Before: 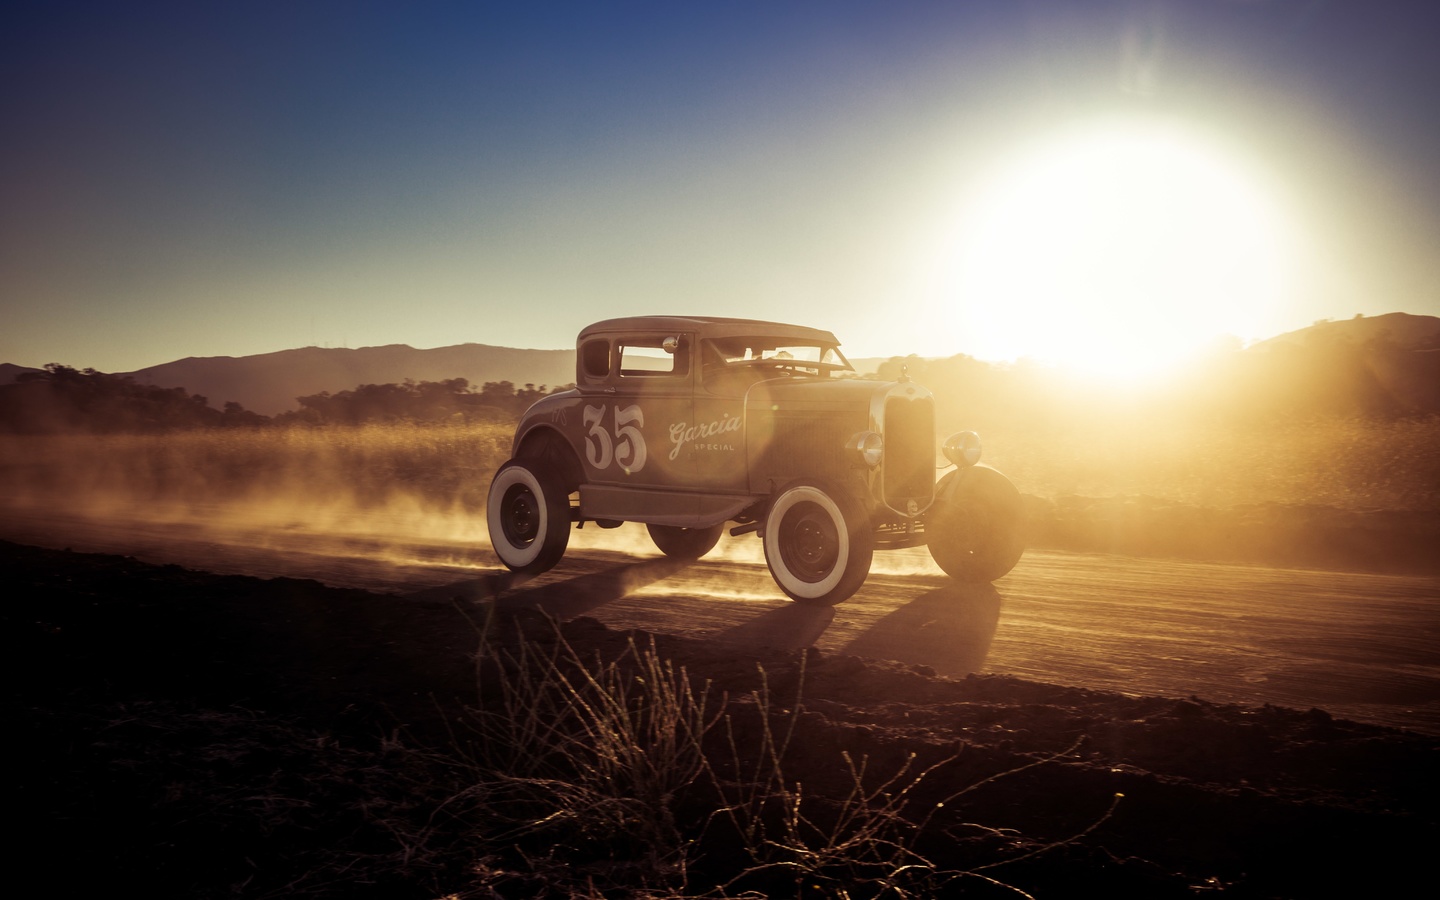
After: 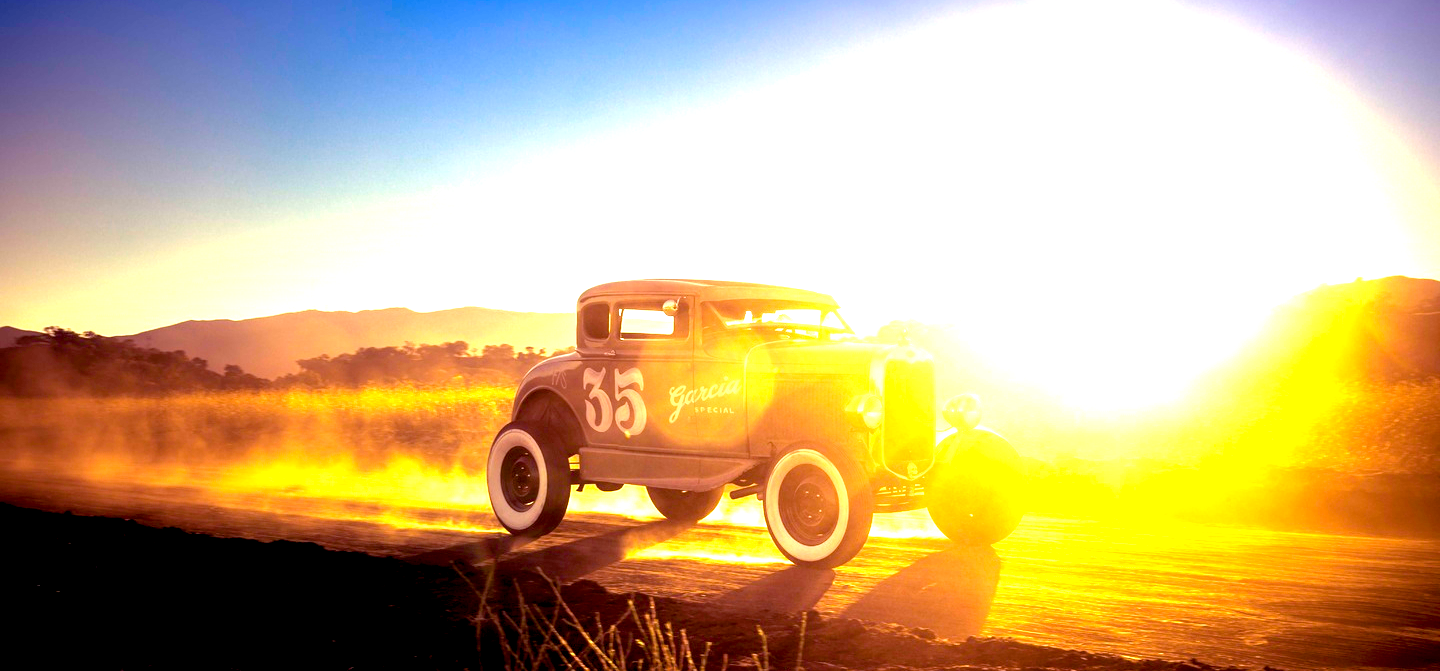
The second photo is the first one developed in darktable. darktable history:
crop: top 4.146%, bottom 21.275%
exposure: black level correction 0.005, exposure 2.08 EV, compensate highlight preservation false
color balance rgb: shadows lift › chroma 2.034%, shadows lift › hue 49.18°, linear chroma grading › global chroma 14.668%, perceptual saturation grading › global saturation 0.341%, global vibrance 45.083%
